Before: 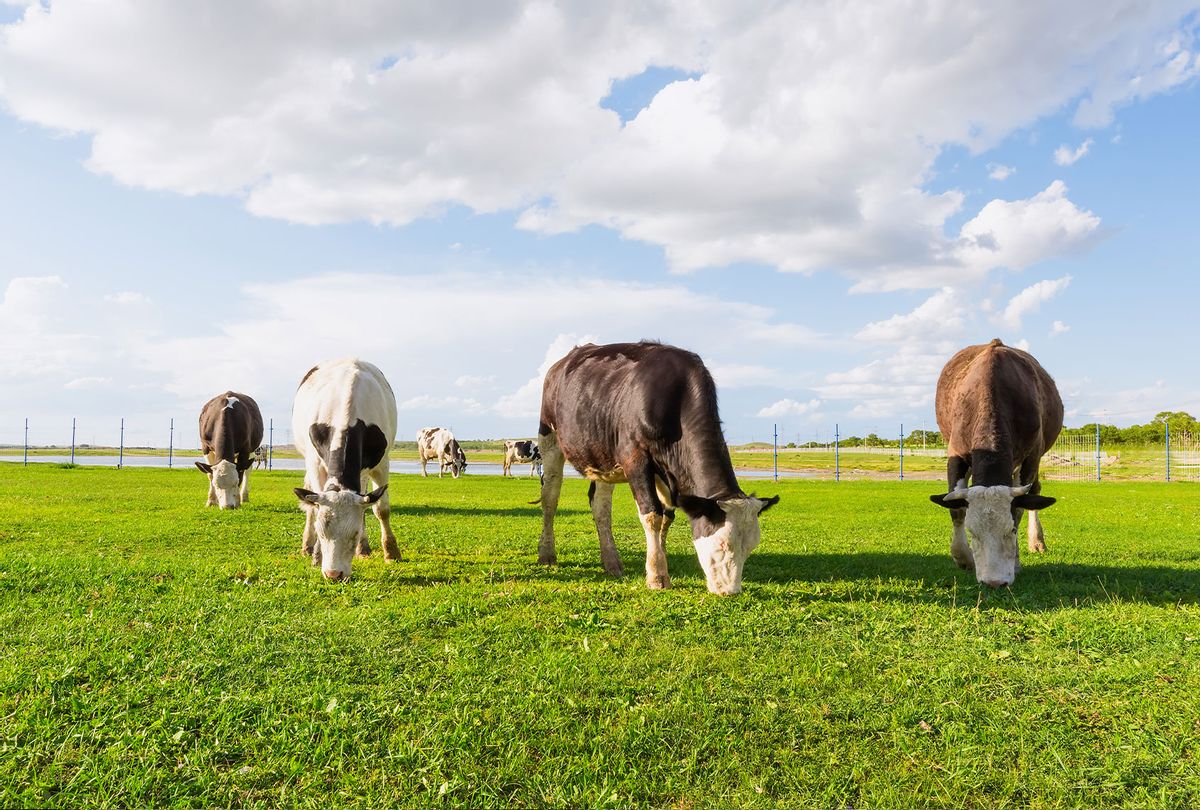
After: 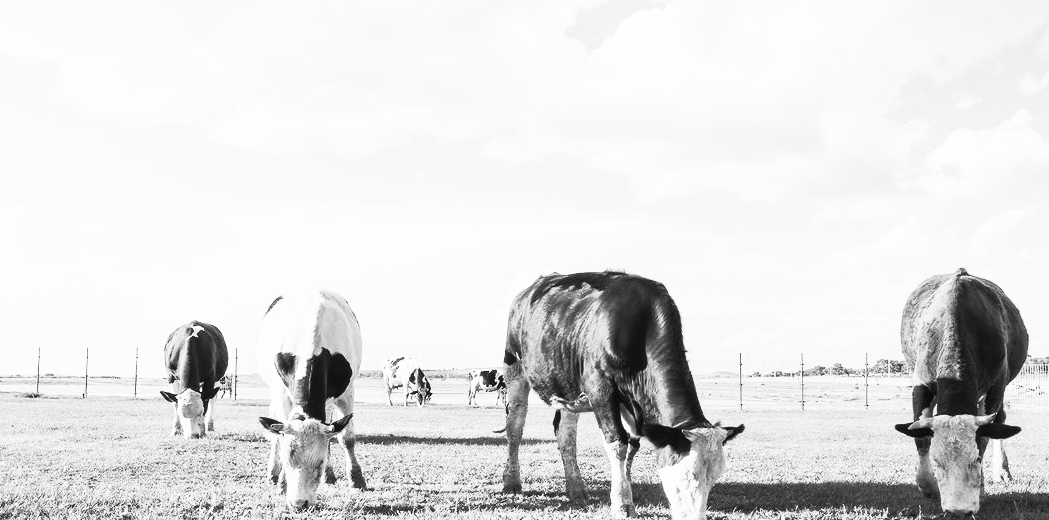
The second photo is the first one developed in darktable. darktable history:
contrast brightness saturation: contrast 0.515, brightness 0.454, saturation -0.989
crop: left 2.97%, top 8.812%, right 9.606%, bottom 26.958%
